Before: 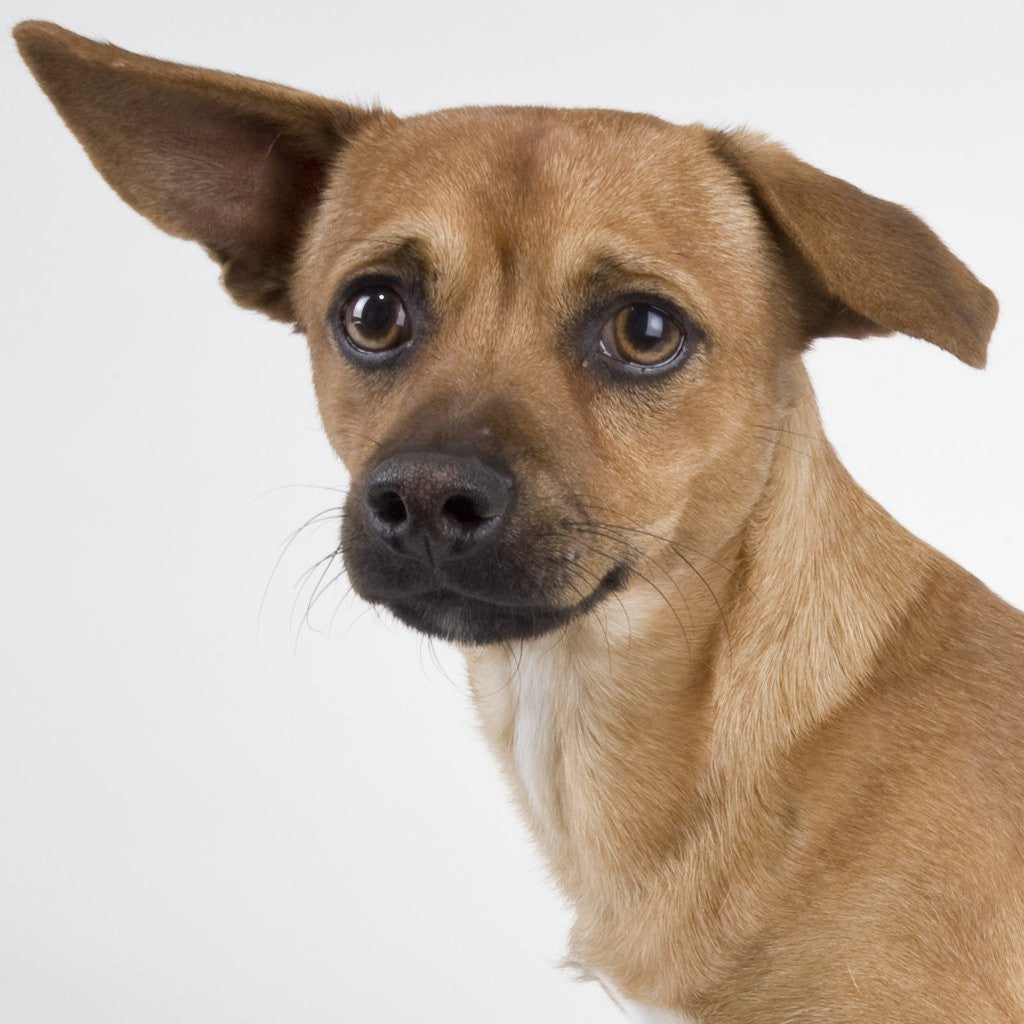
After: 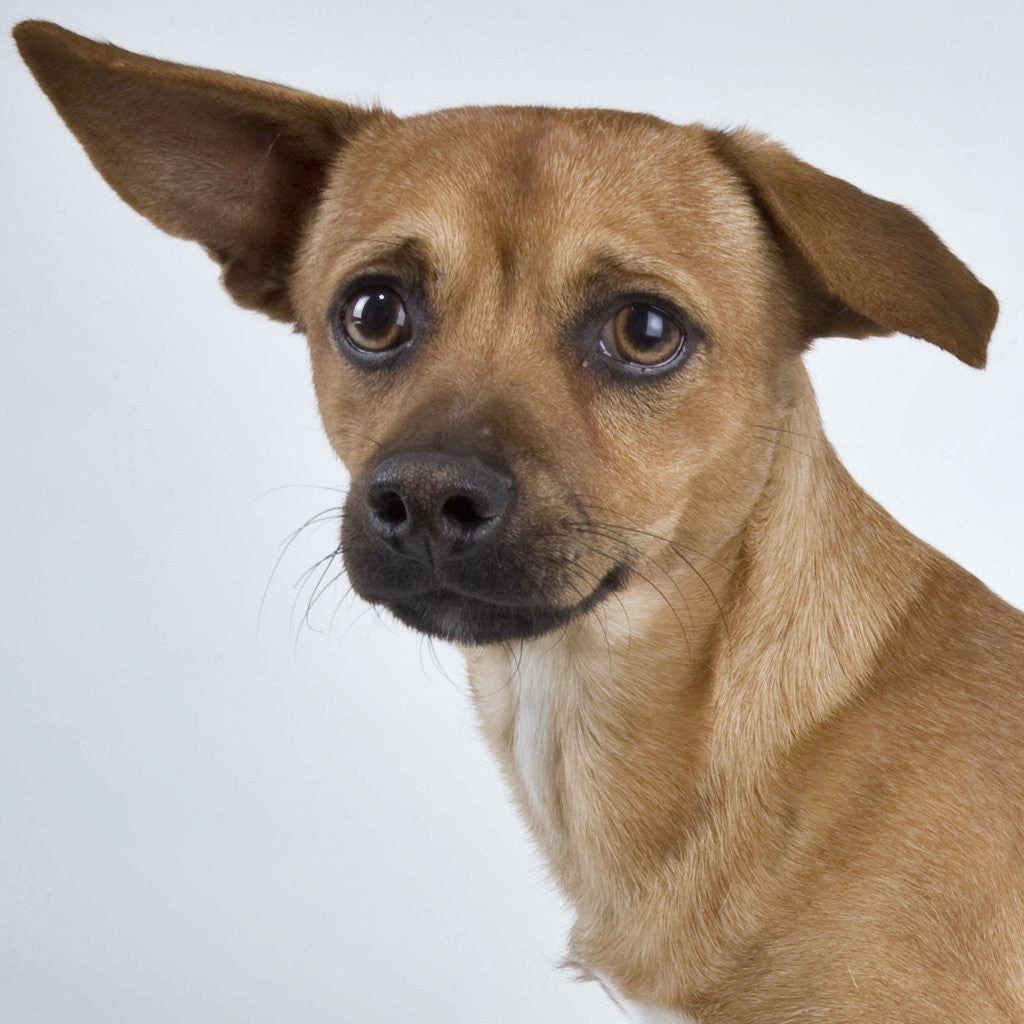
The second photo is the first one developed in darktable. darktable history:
shadows and highlights: shadows 60, soften with gaussian
white balance: red 0.982, blue 1.018
